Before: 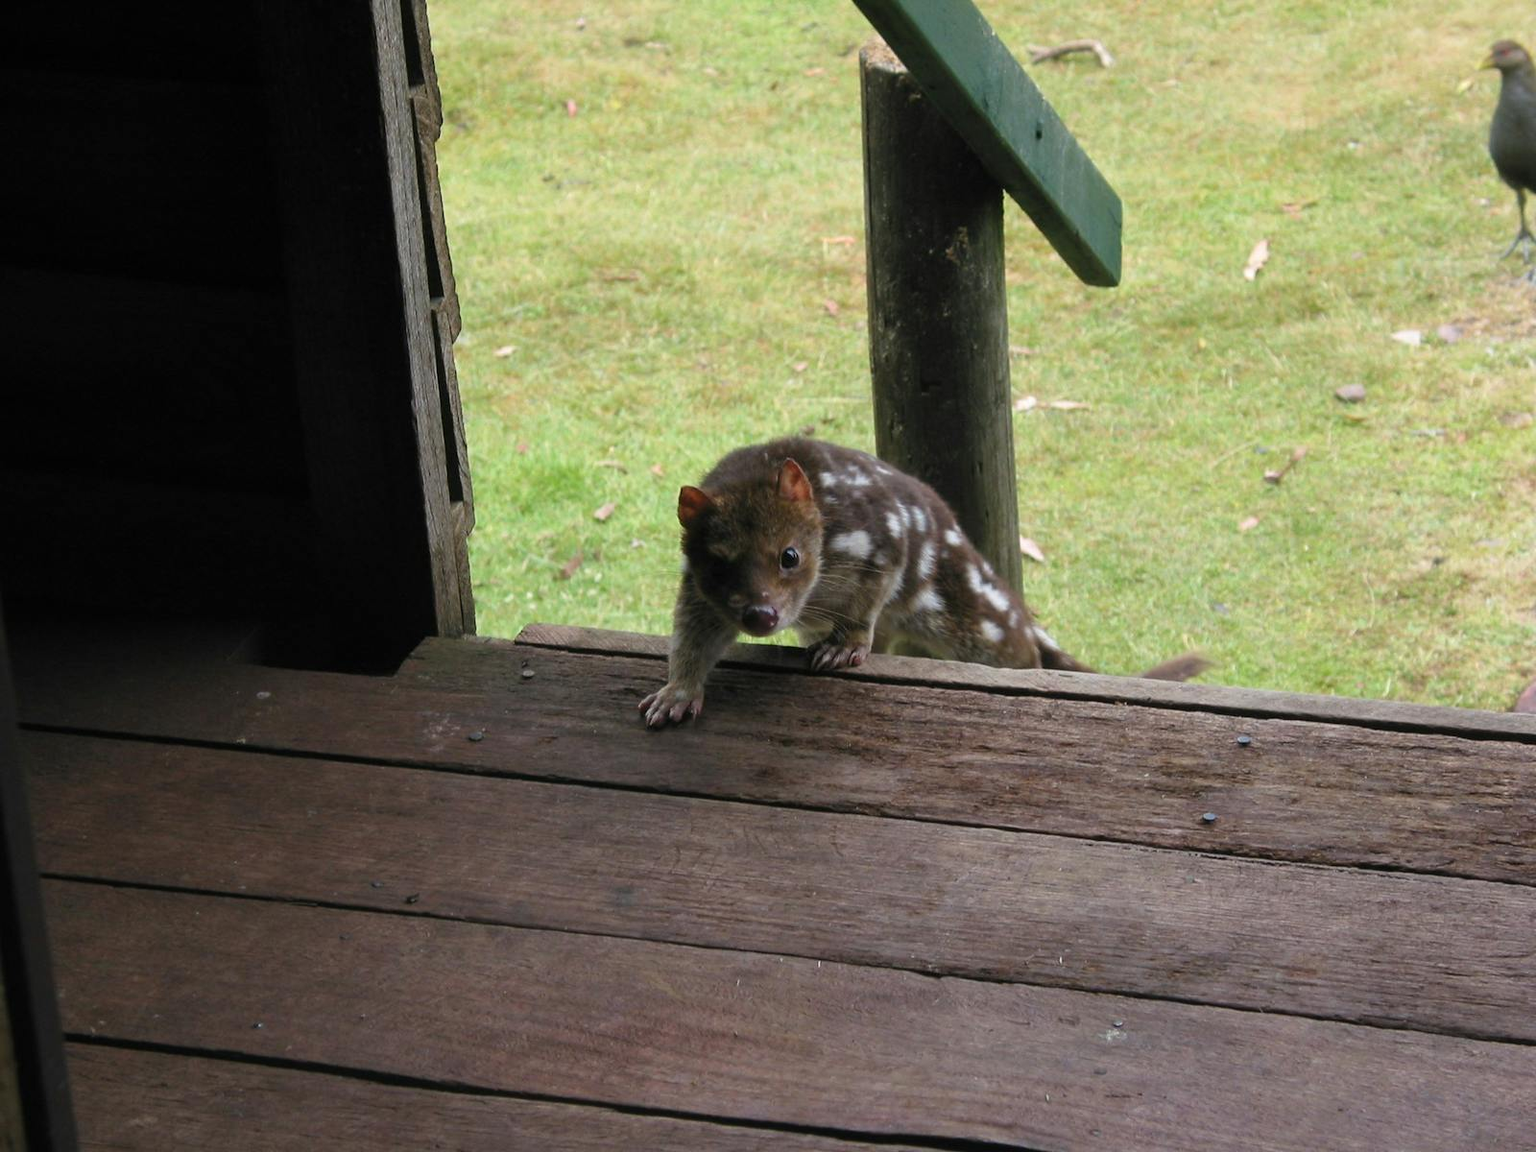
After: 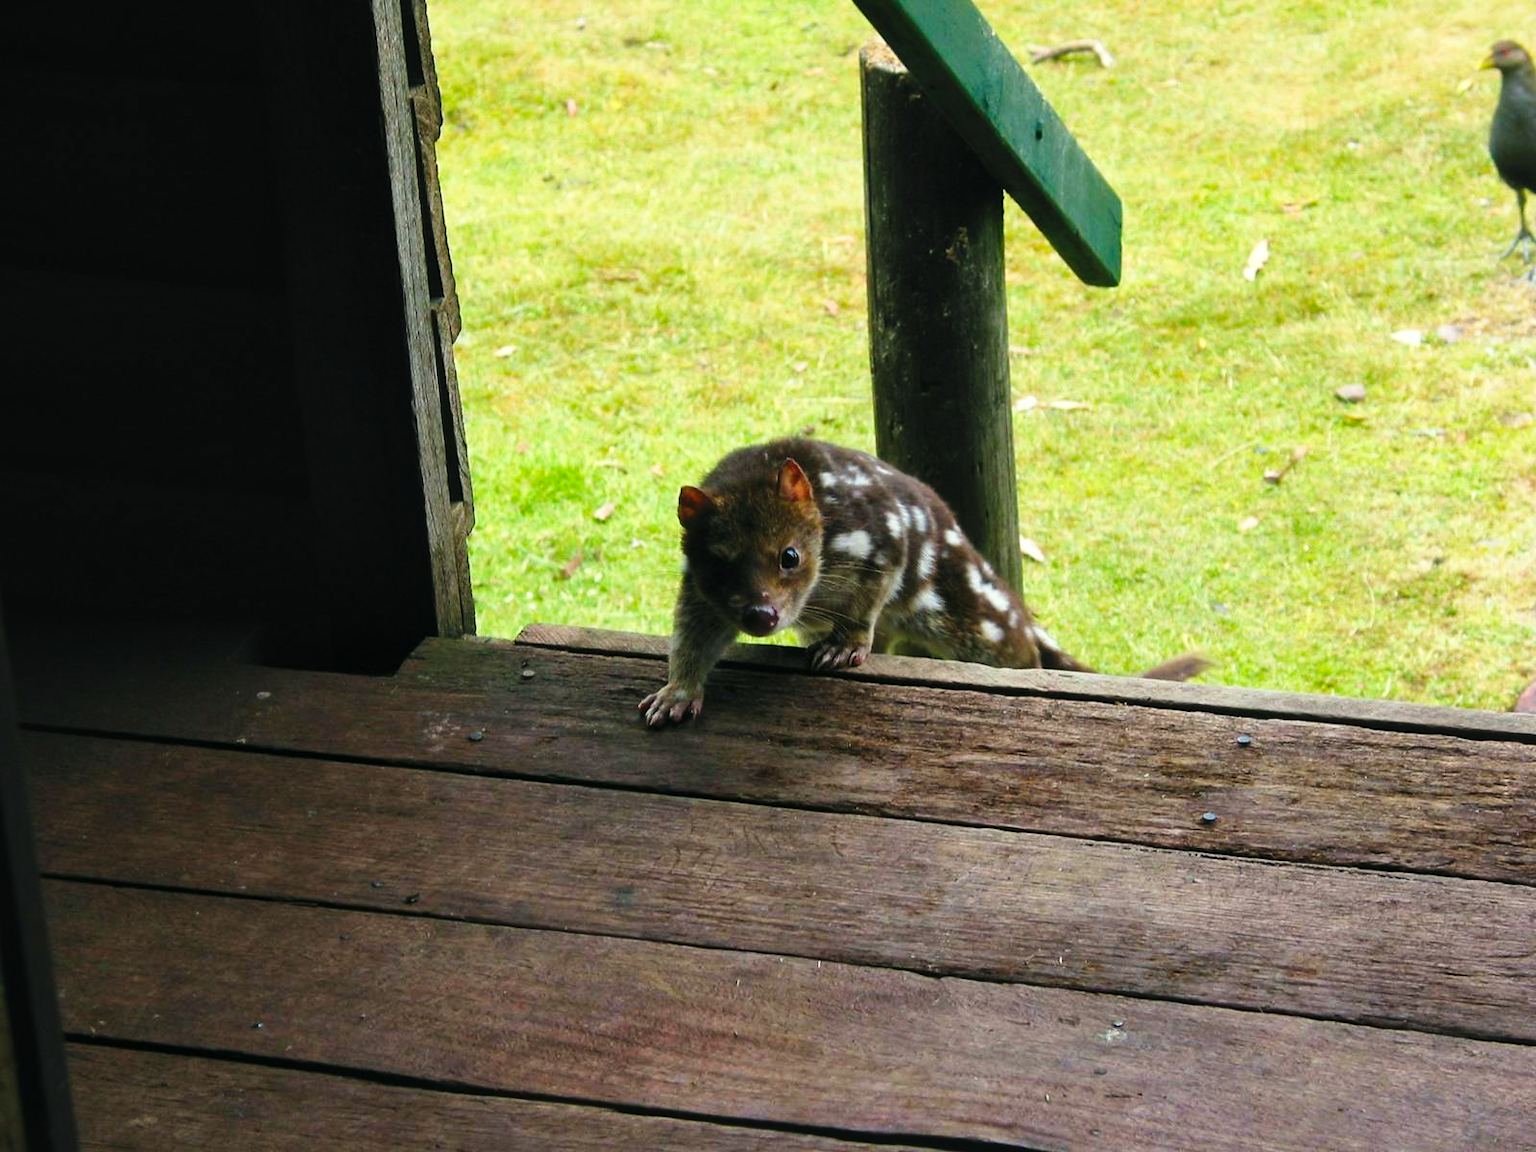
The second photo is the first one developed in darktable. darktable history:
color correction: highlights a* -4.53, highlights b* 5.03, saturation 0.956
local contrast: mode bilateral grid, contrast 19, coarseness 50, detail 119%, midtone range 0.2
color balance rgb: shadows lift › chroma 2.036%, shadows lift › hue 185.72°, global offset › luminance 0.477%, linear chroma grading › global chroma 24.447%, perceptual saturation grading › global saturation 0.413%, global vibrance 15.133%
tone curve: curves: ch0 [(0, 0) (0.074, 0.04) (0.157, 0.1) (0.472, 0.515) (0.635, 0.731) (0.768, 0.878) (0.899, 0.969) (1, 1)]; ch1 [(0, 0) (0.08, 0.08) (0.3, 0.3) (0.5, 0.5) (0.539, 0.558) (0.586, 0.658) (0.69, 0.787) (0.92, 0.92) (1, 1)]; ch2 [(0, 0) (0.08, 0.08) (0.3, 0.3) (0.5, 0.5) (0.543, 0.597) (0.597, 0.679) (0.92, 0.92) (1, 1)], preserve colors none
